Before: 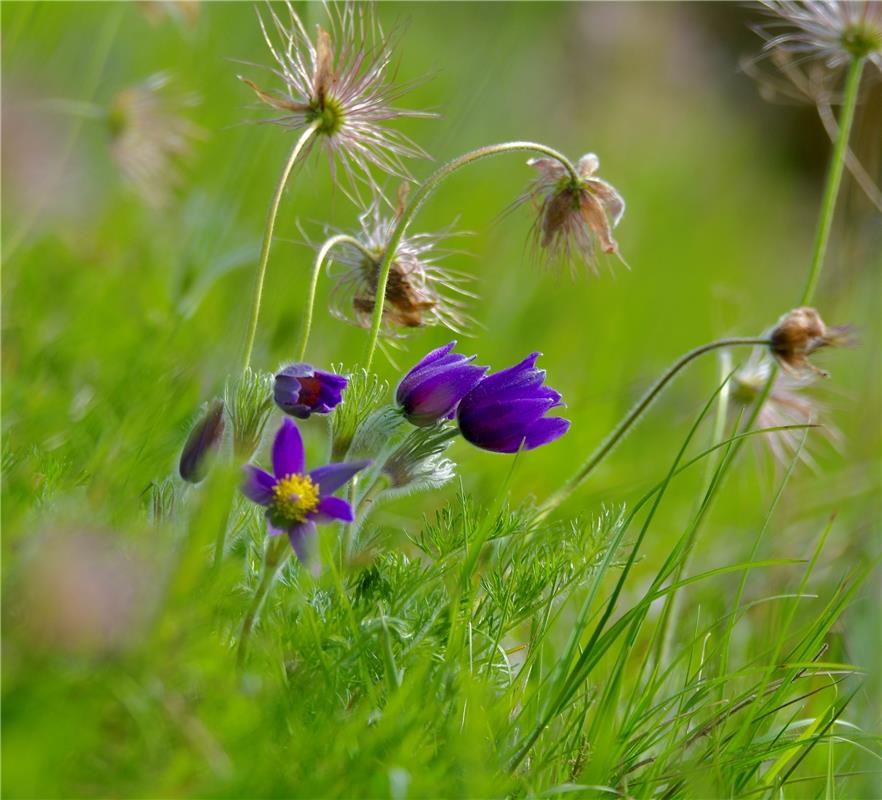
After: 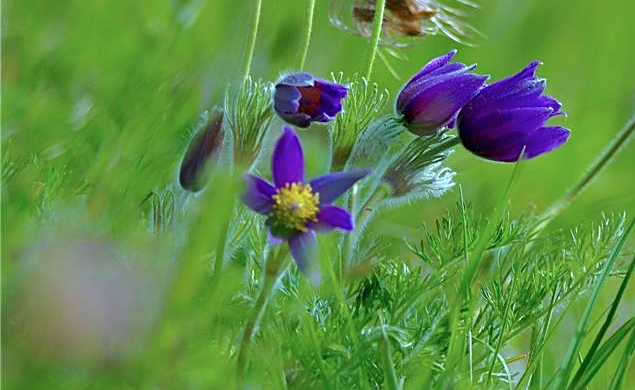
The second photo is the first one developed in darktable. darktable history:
crop: top 36.445%, right 27.988%, bottom 14.68%
sharpen: on, module defaults
color correction: highlights a* -10.71, highlights b* -18.88
